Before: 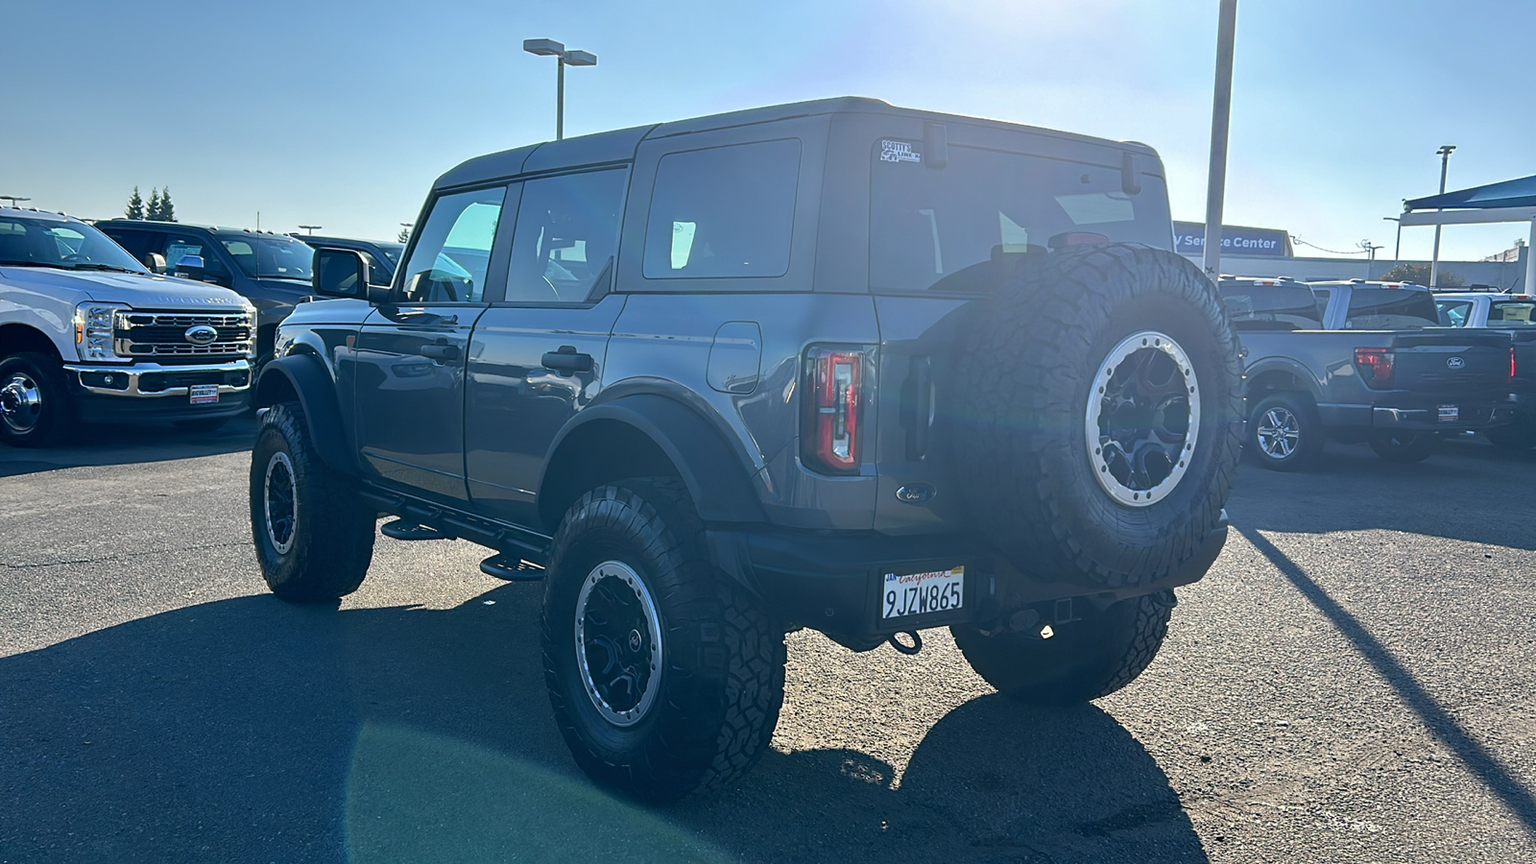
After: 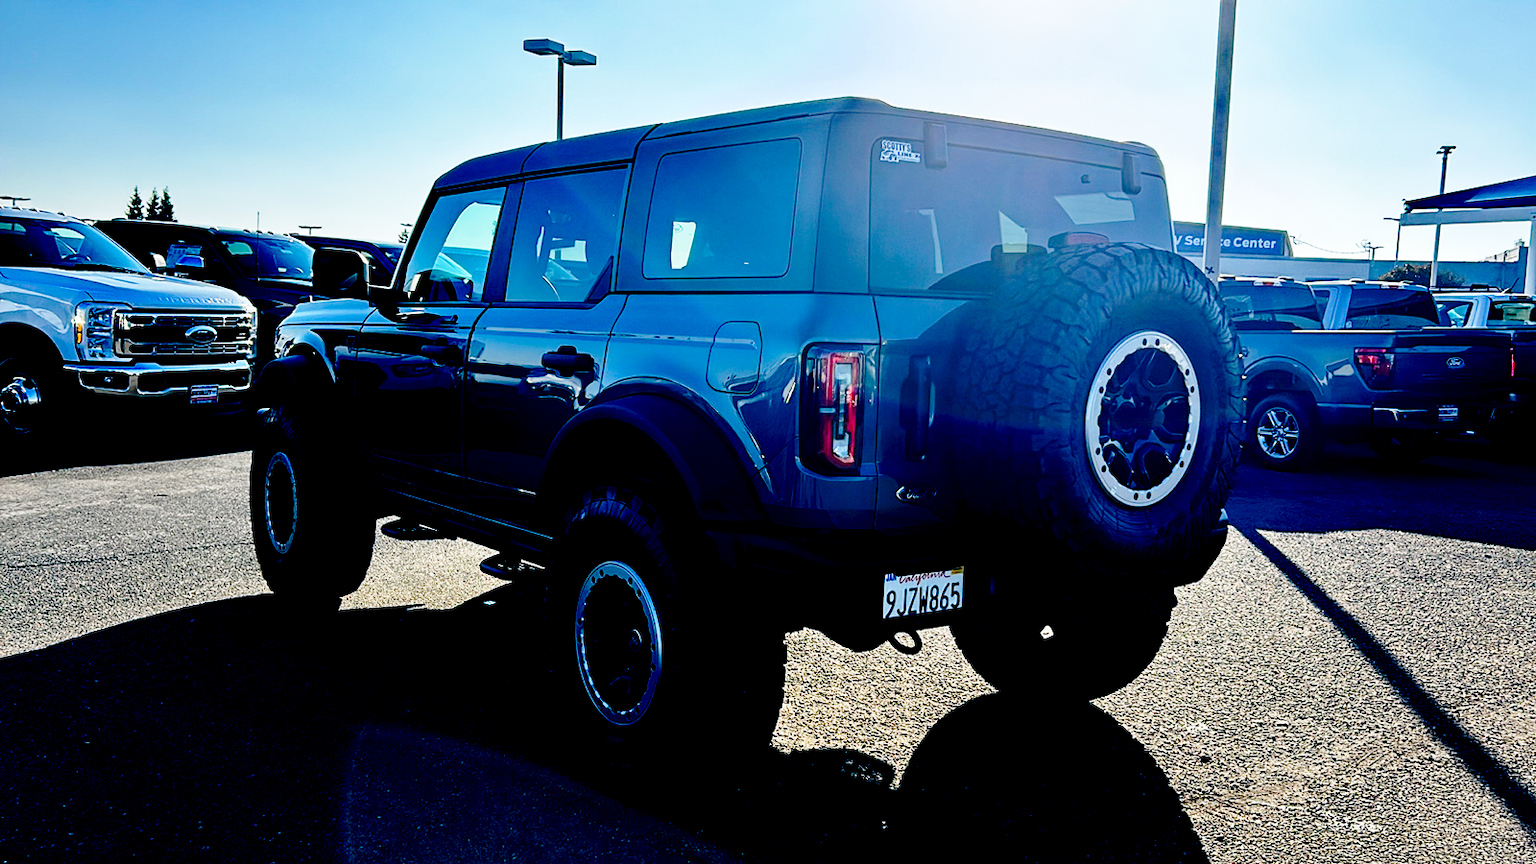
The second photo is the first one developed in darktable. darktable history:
base curve: curves: ch0 [(0, 0) (0.04, 0.03) (0.133, 0.232) (0.448, 0.748) (0.843, 0.968) (1, 1)], preserve colors none
exposure: black level correction 0.099, exposure -0.089 EV, compensate exposure bias true, compensate highlight preservation false
